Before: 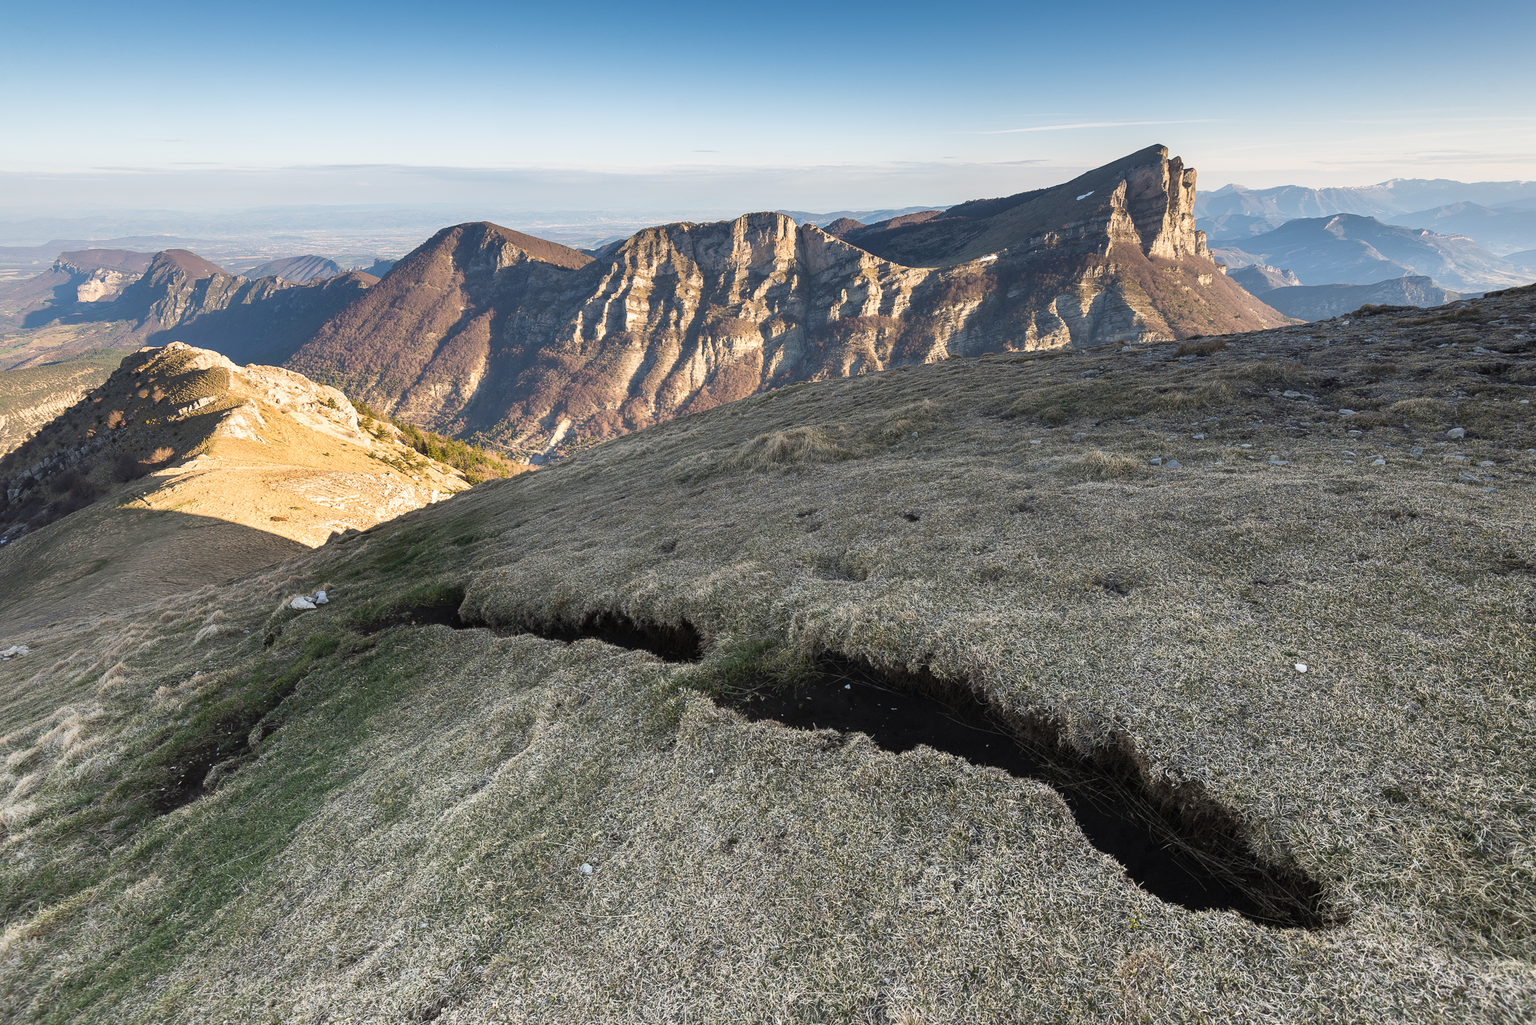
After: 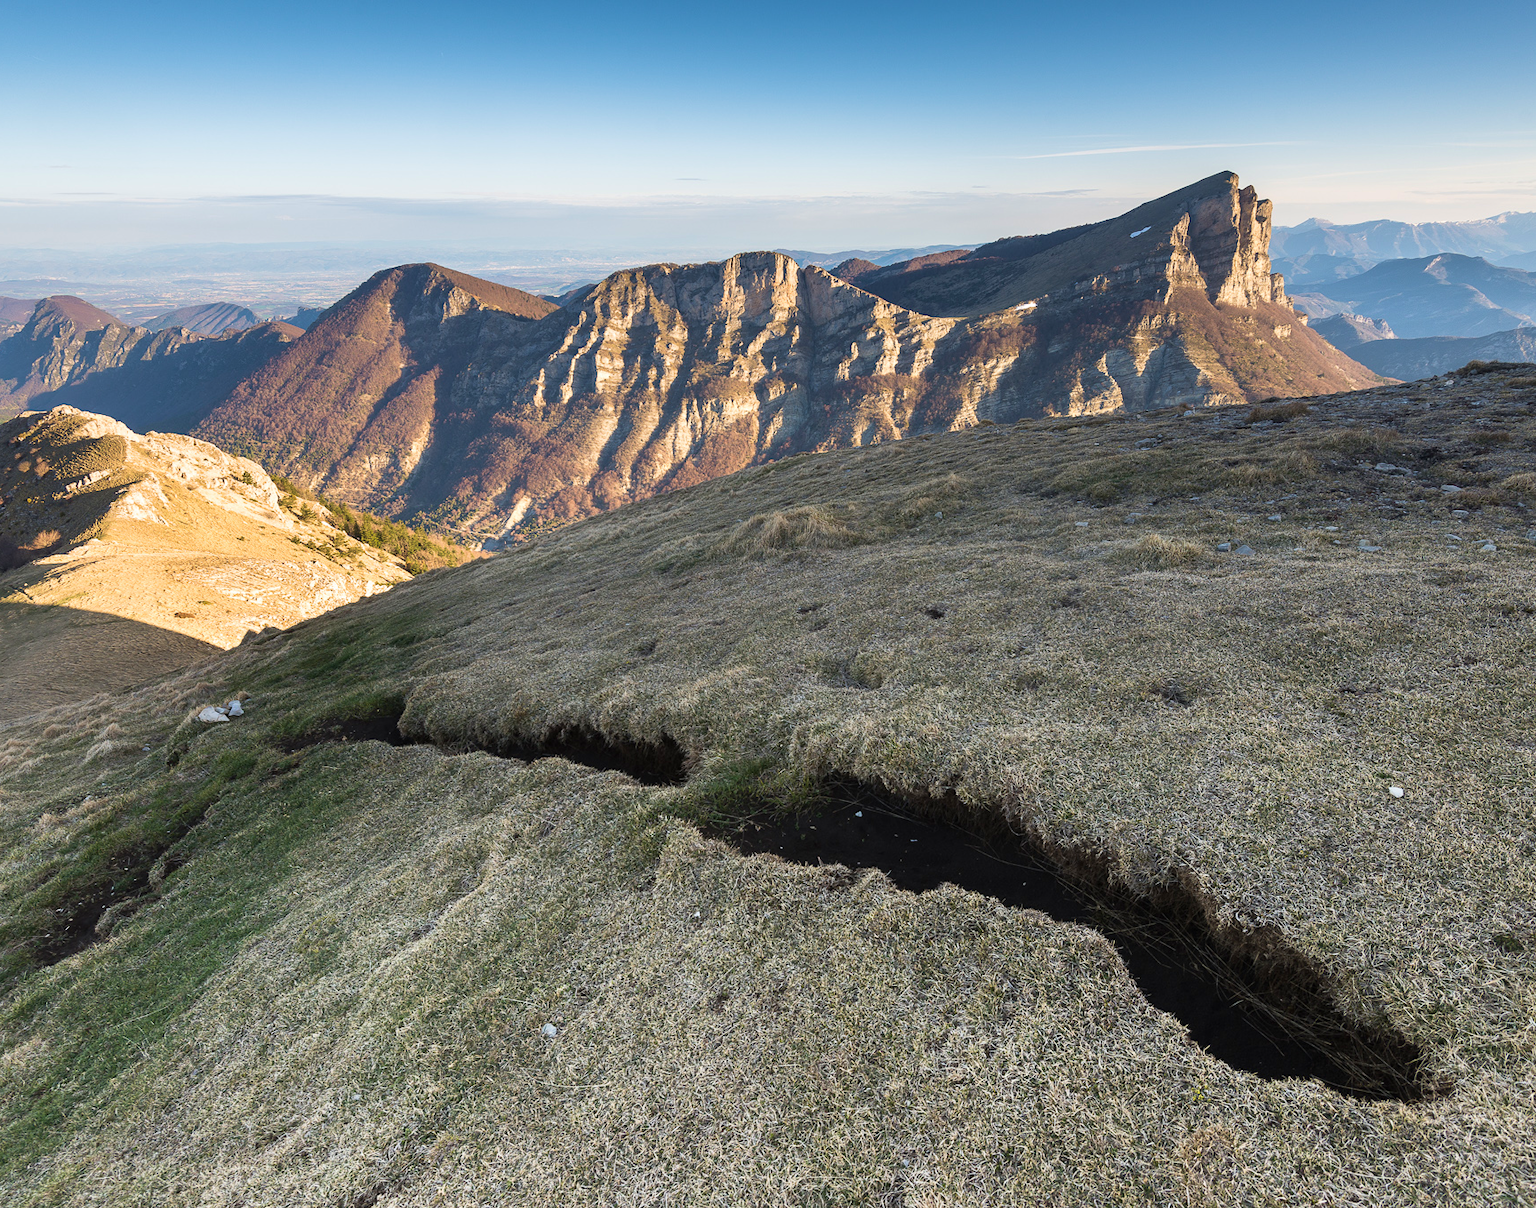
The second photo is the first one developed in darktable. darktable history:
crop: left 8.026%, right 7.374%
velvia: strength 29%
